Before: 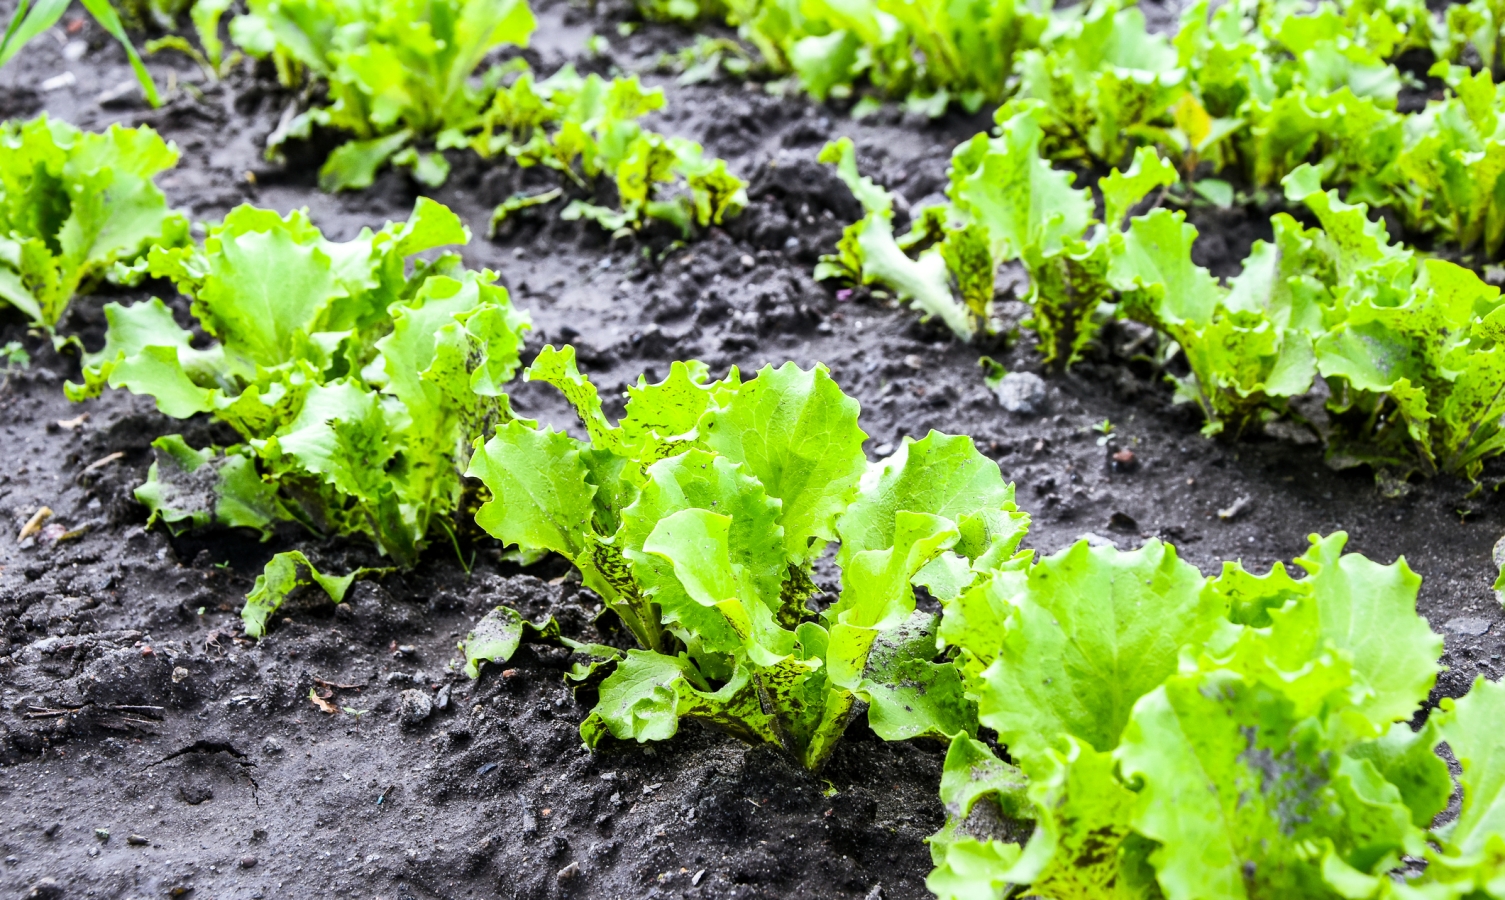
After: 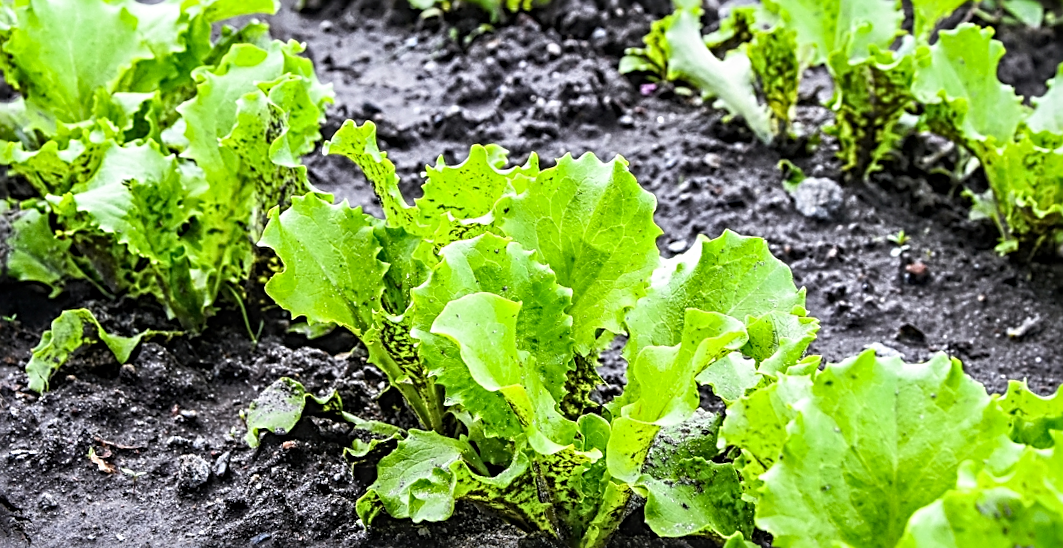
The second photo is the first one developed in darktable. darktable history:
sharpen: radius 3.028, amount 0.76
crop and rotate: angle -3.75°, left 9.849%, top 20.81%, right 11.948%, bottom 11.777%
local contrast: on, module defaults
